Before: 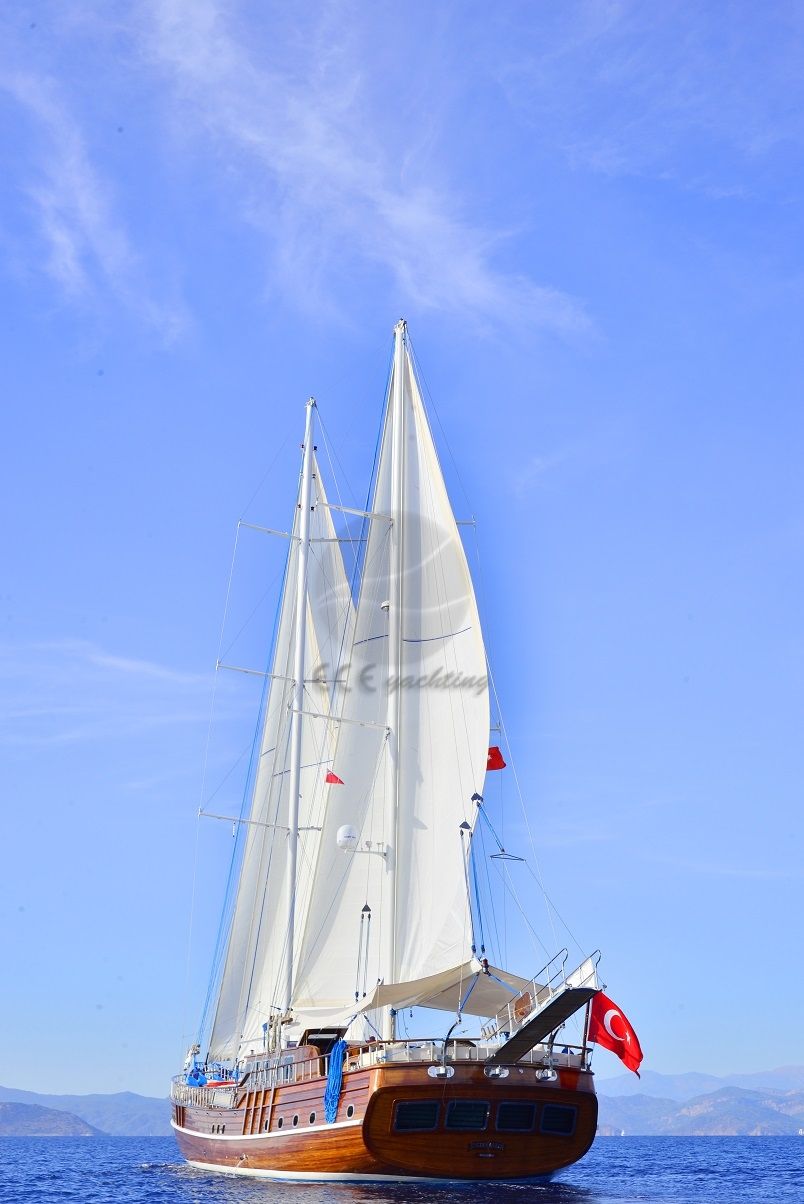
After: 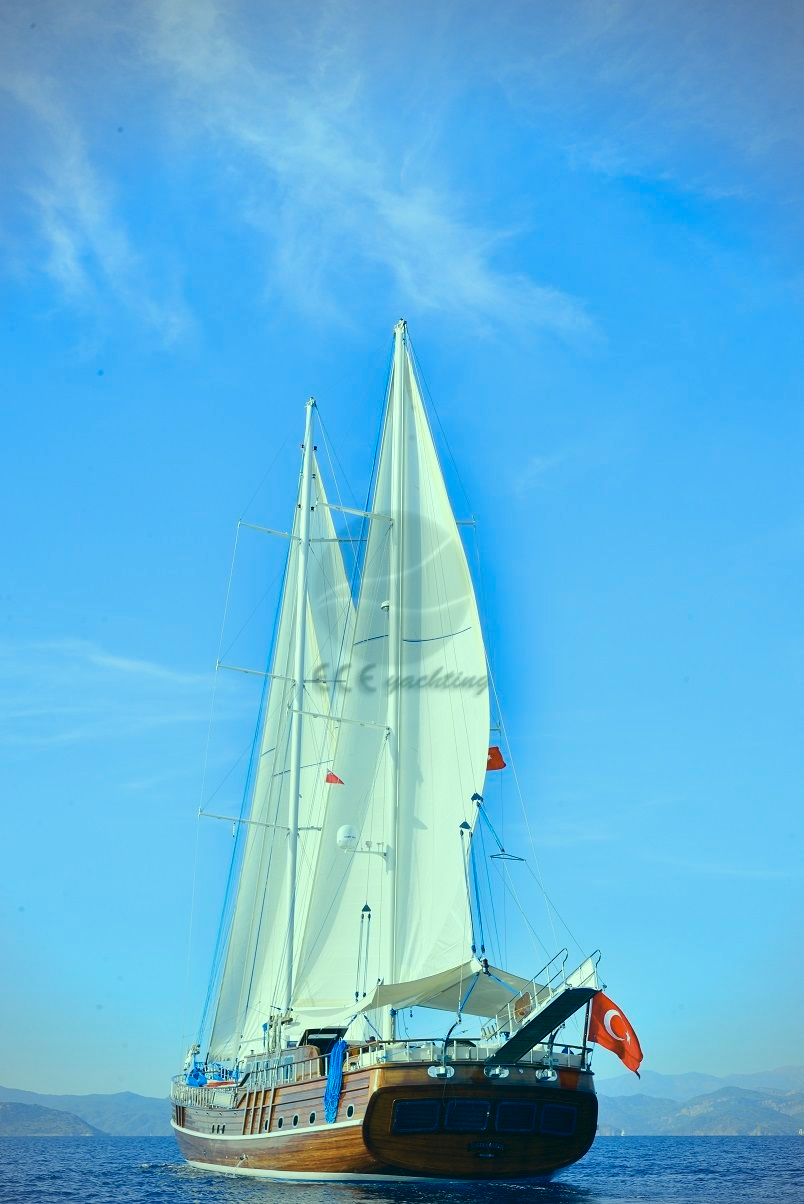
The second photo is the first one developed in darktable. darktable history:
vignetting: brightness -0.575
color correction: highlights a* -19.37, highlights b* 9.8, shadows a* -20.35, shadows b* -11.26
